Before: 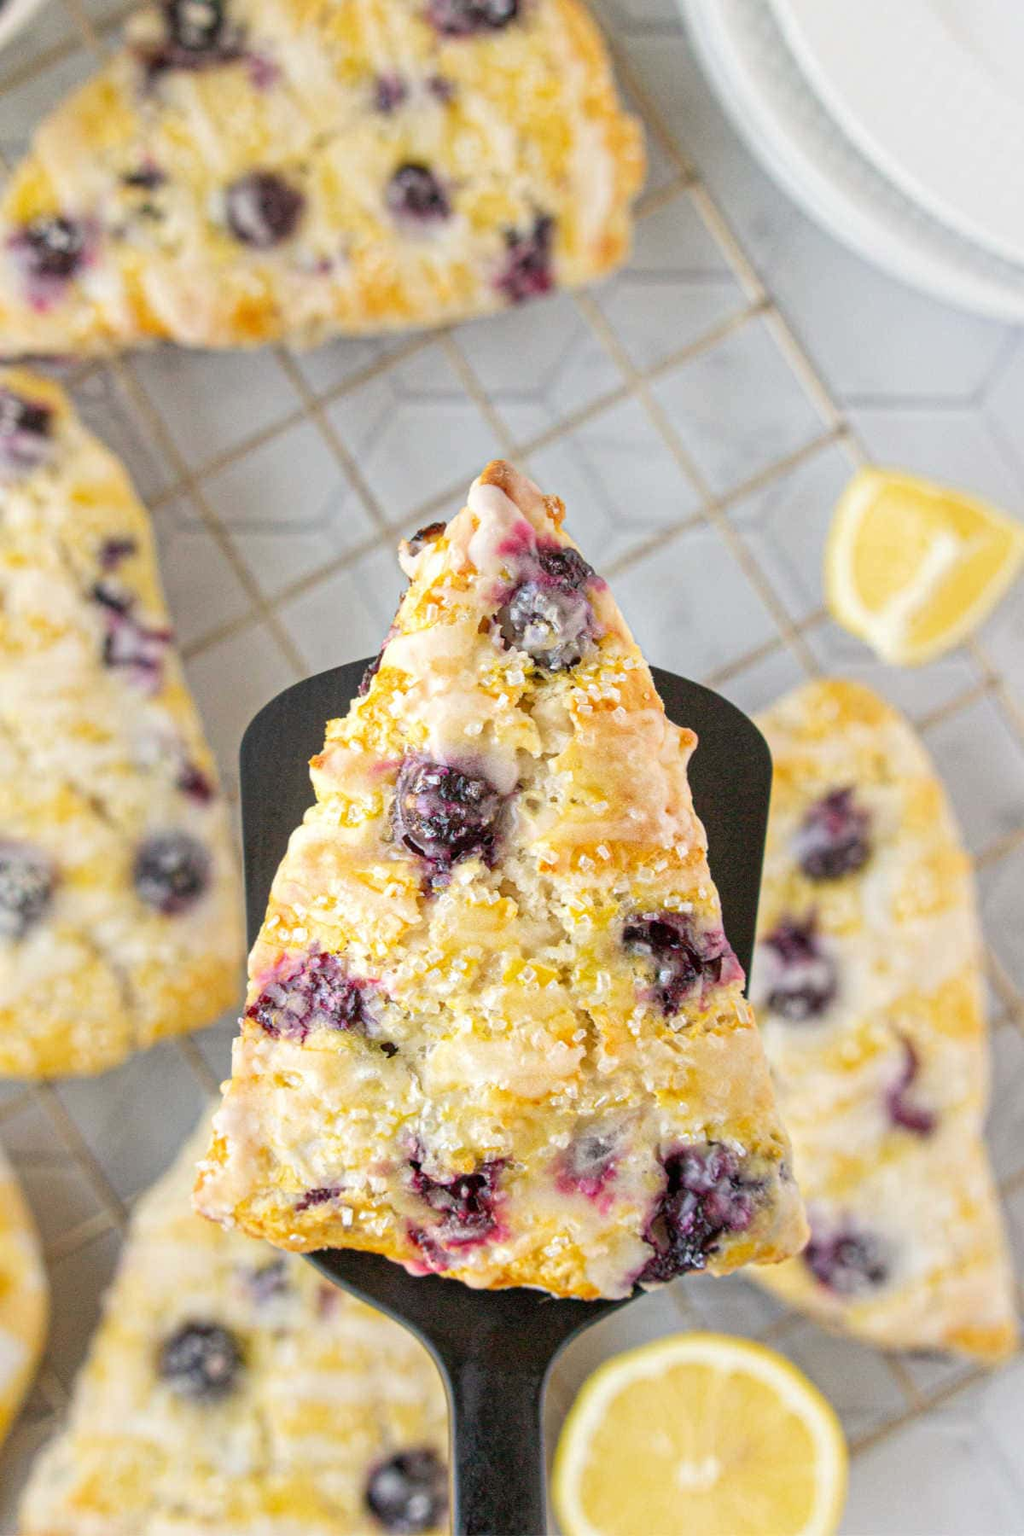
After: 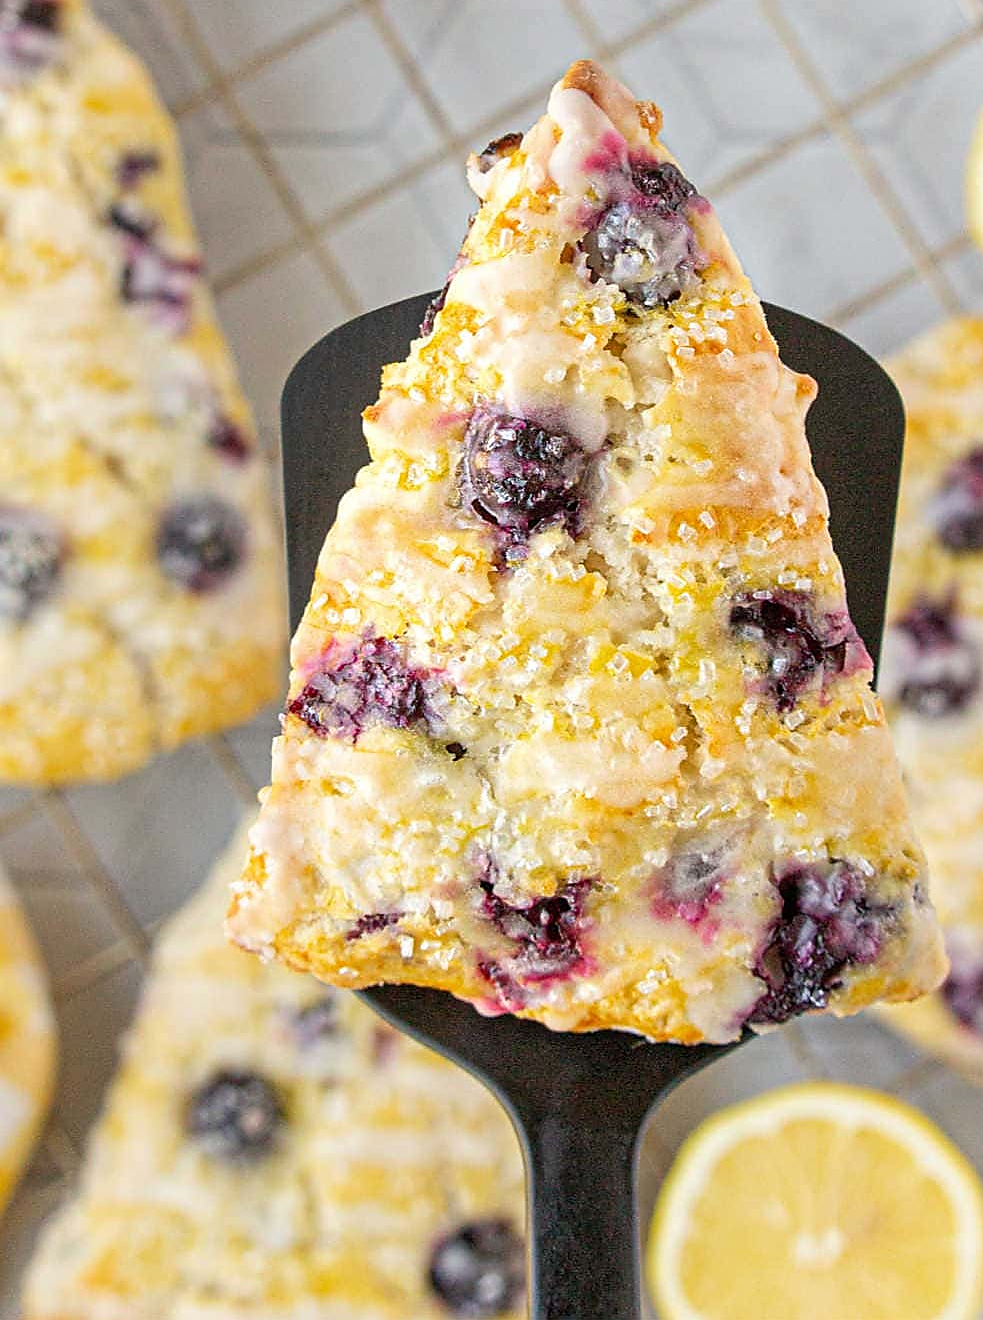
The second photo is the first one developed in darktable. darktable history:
sharpen: radius 1.397, amount 1.266, threshold 0.749
crop: top 26.659%, right 18.046%
